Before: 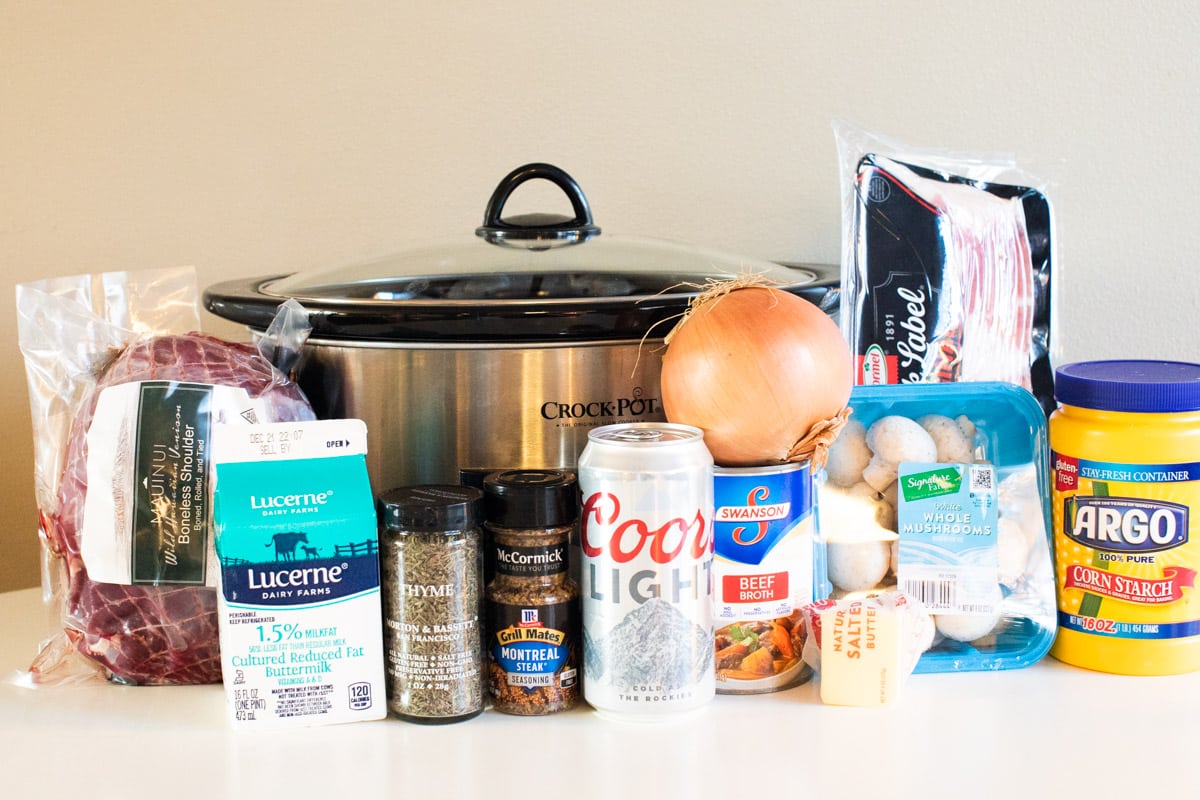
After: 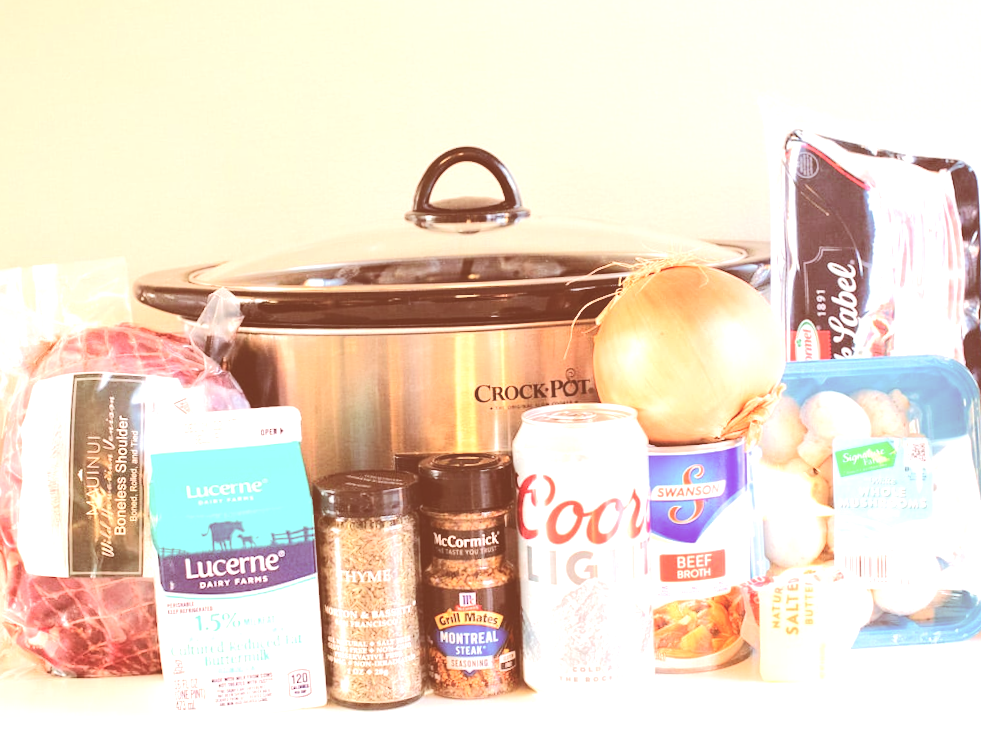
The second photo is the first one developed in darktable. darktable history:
color correction: highlights a* 9.27, highlights b* 8.96, shadows a* 39.94, shadows b* 39.35, saturation 0.797
crop and rotate: angle 1.28°, left 4.15%, top 0.732%, right 11.299%, bottom 2.694%
tone equalizer: -8 EV 1.98 EV, -7 EV 2 EV, -6 EV 1.98 EV, -5 EV 1.96 EV, -4 EV 1.98 EV, -3 EV 1.49 EV, -2 EV 0.99 EV, -1 EV 0.51 EV, edges refinement/feathering 500, mask exposure compensation -1.57 EV, preserve details no
exposure: black level correction -0.016, compensate highlight preservation false
